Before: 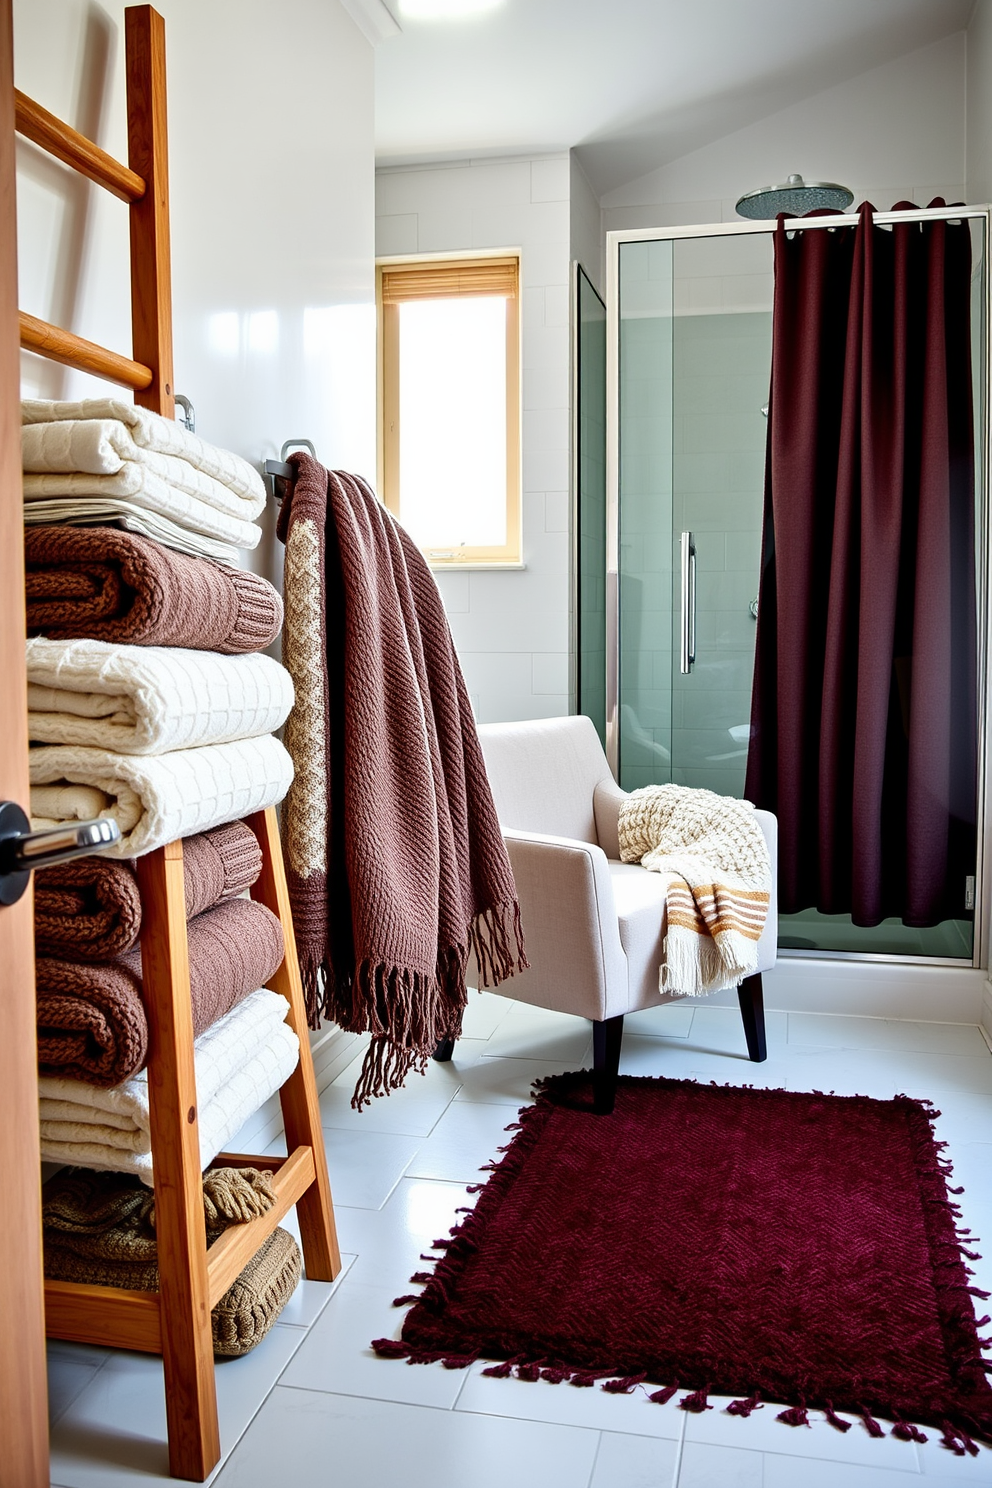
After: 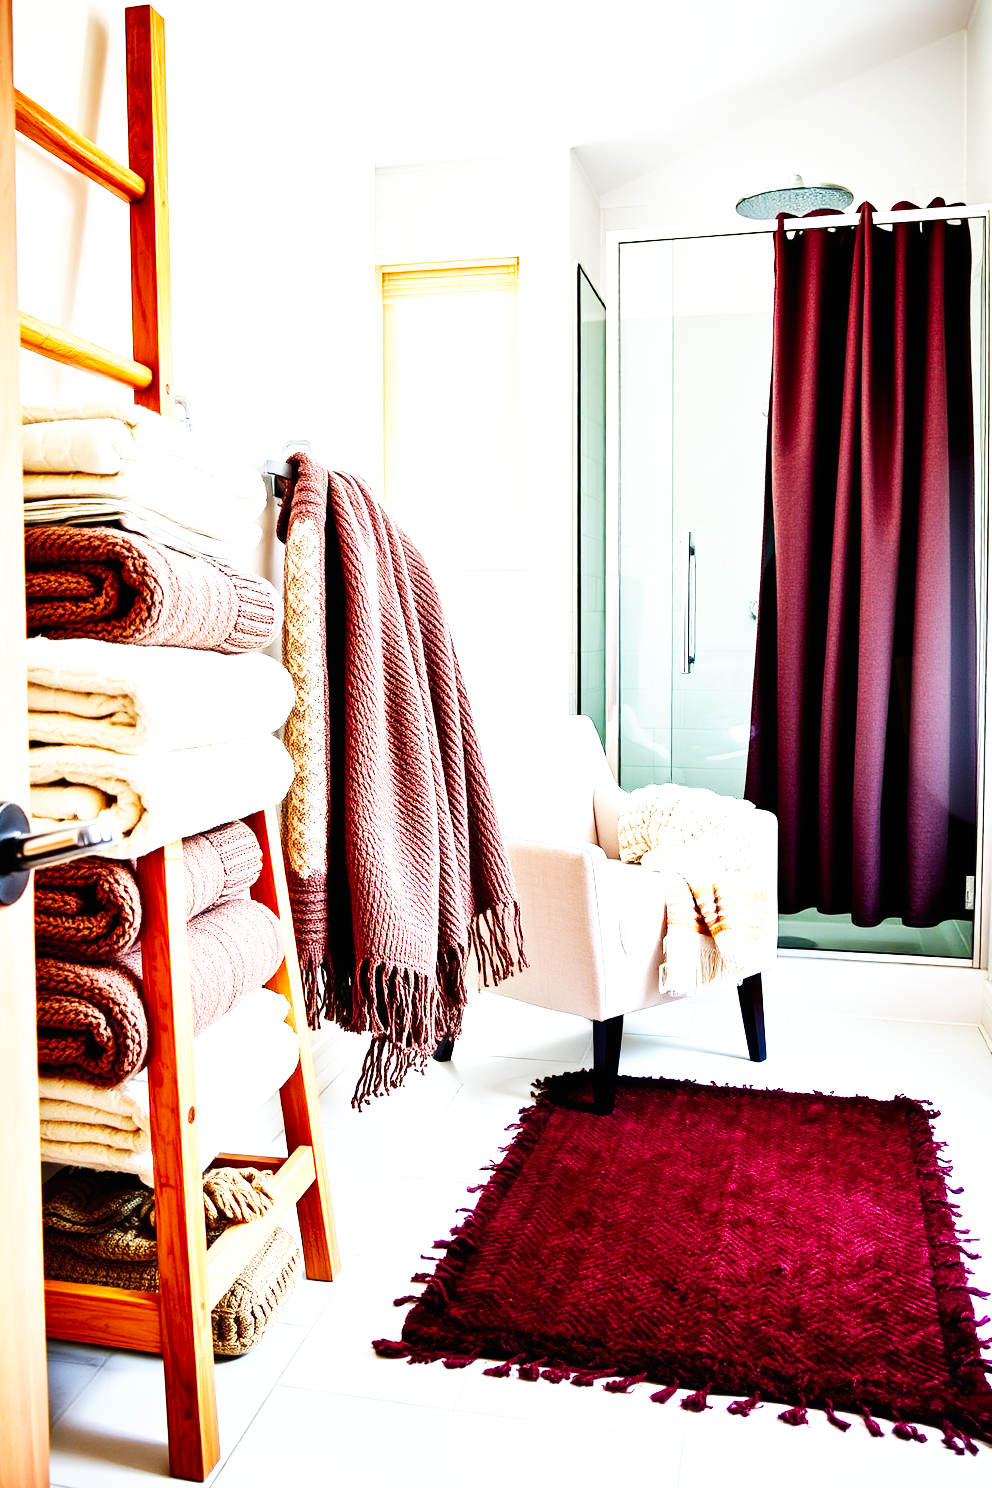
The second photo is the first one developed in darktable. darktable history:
exposure: black level correction 0, exposure 0.9 EV, compensate highlight preservation false
base curve: curves: ch0 [(0, 0) (0.007, 0.004) (0.027, 0.03) (0.046, 0.07) (0.207, 0.54) (0.442, 0.872) (0.673, 0.972) (1, 1)], preserve colors none
